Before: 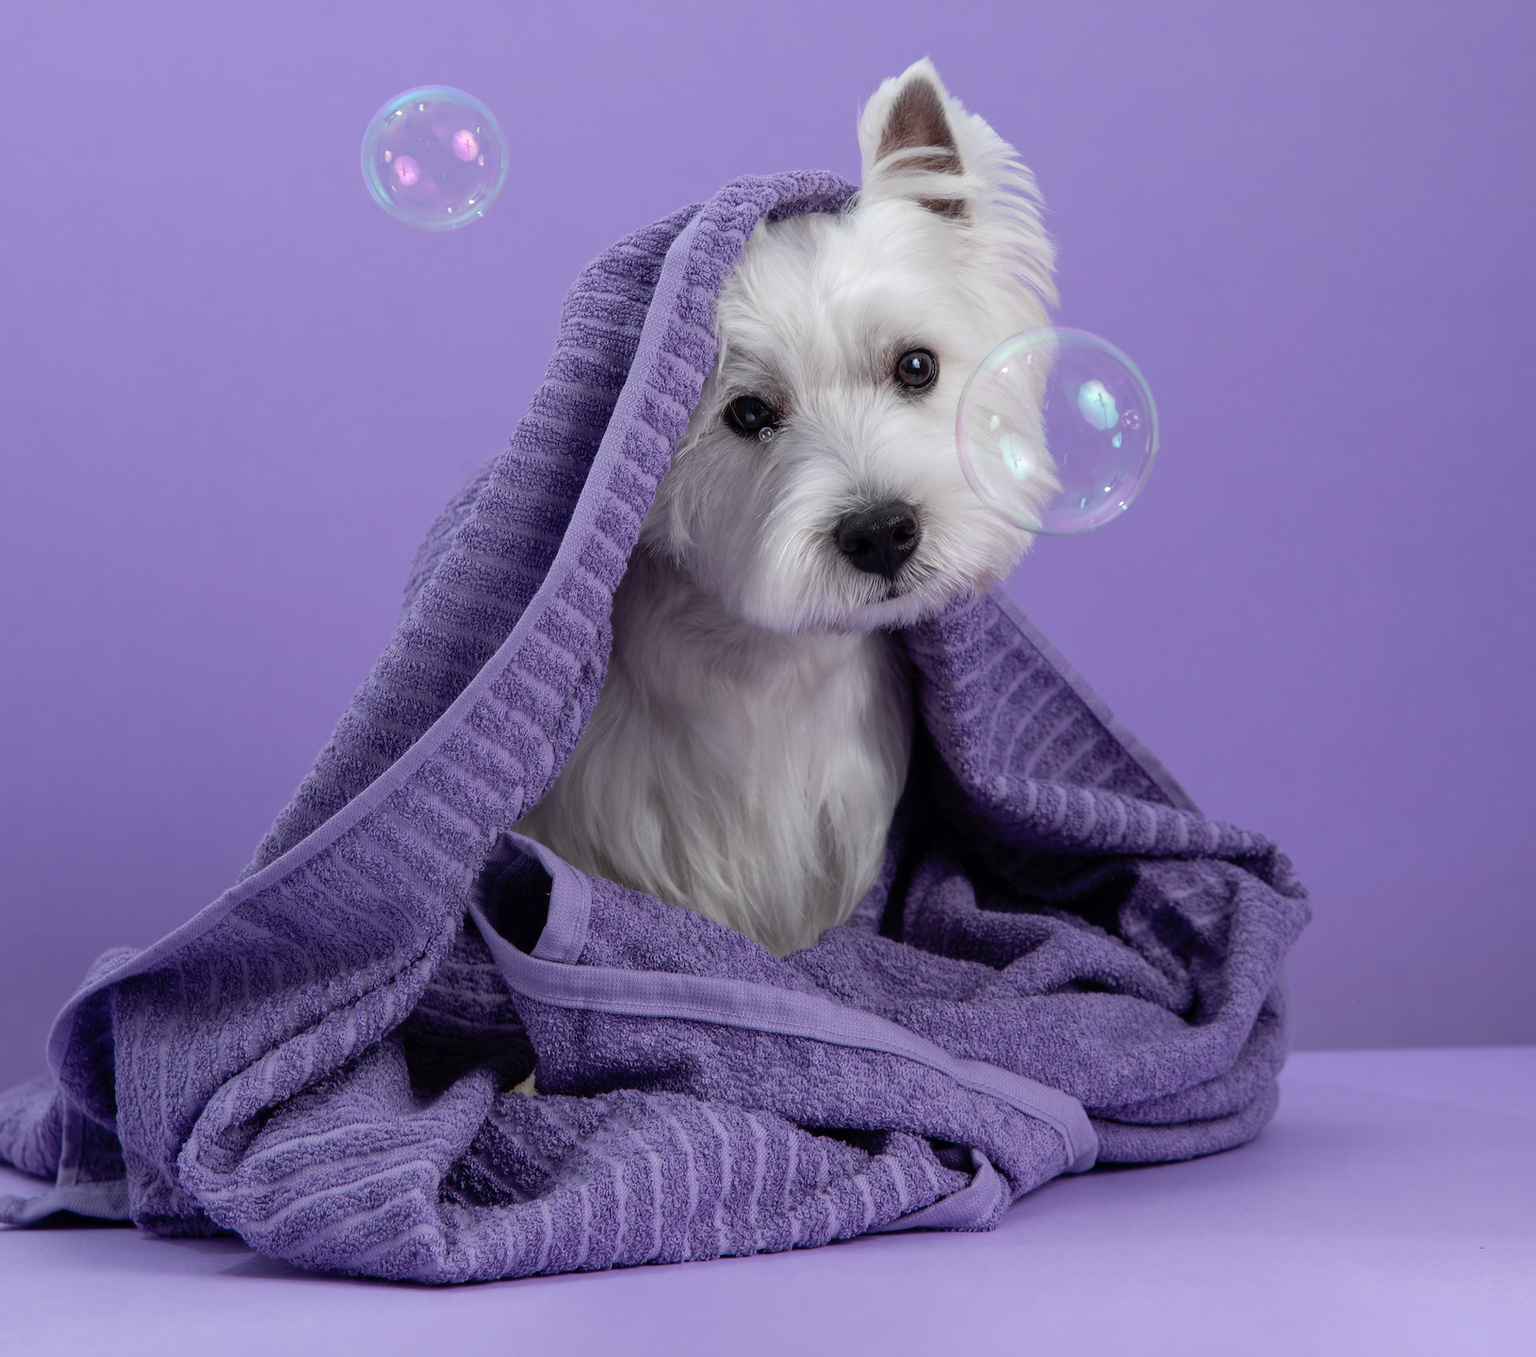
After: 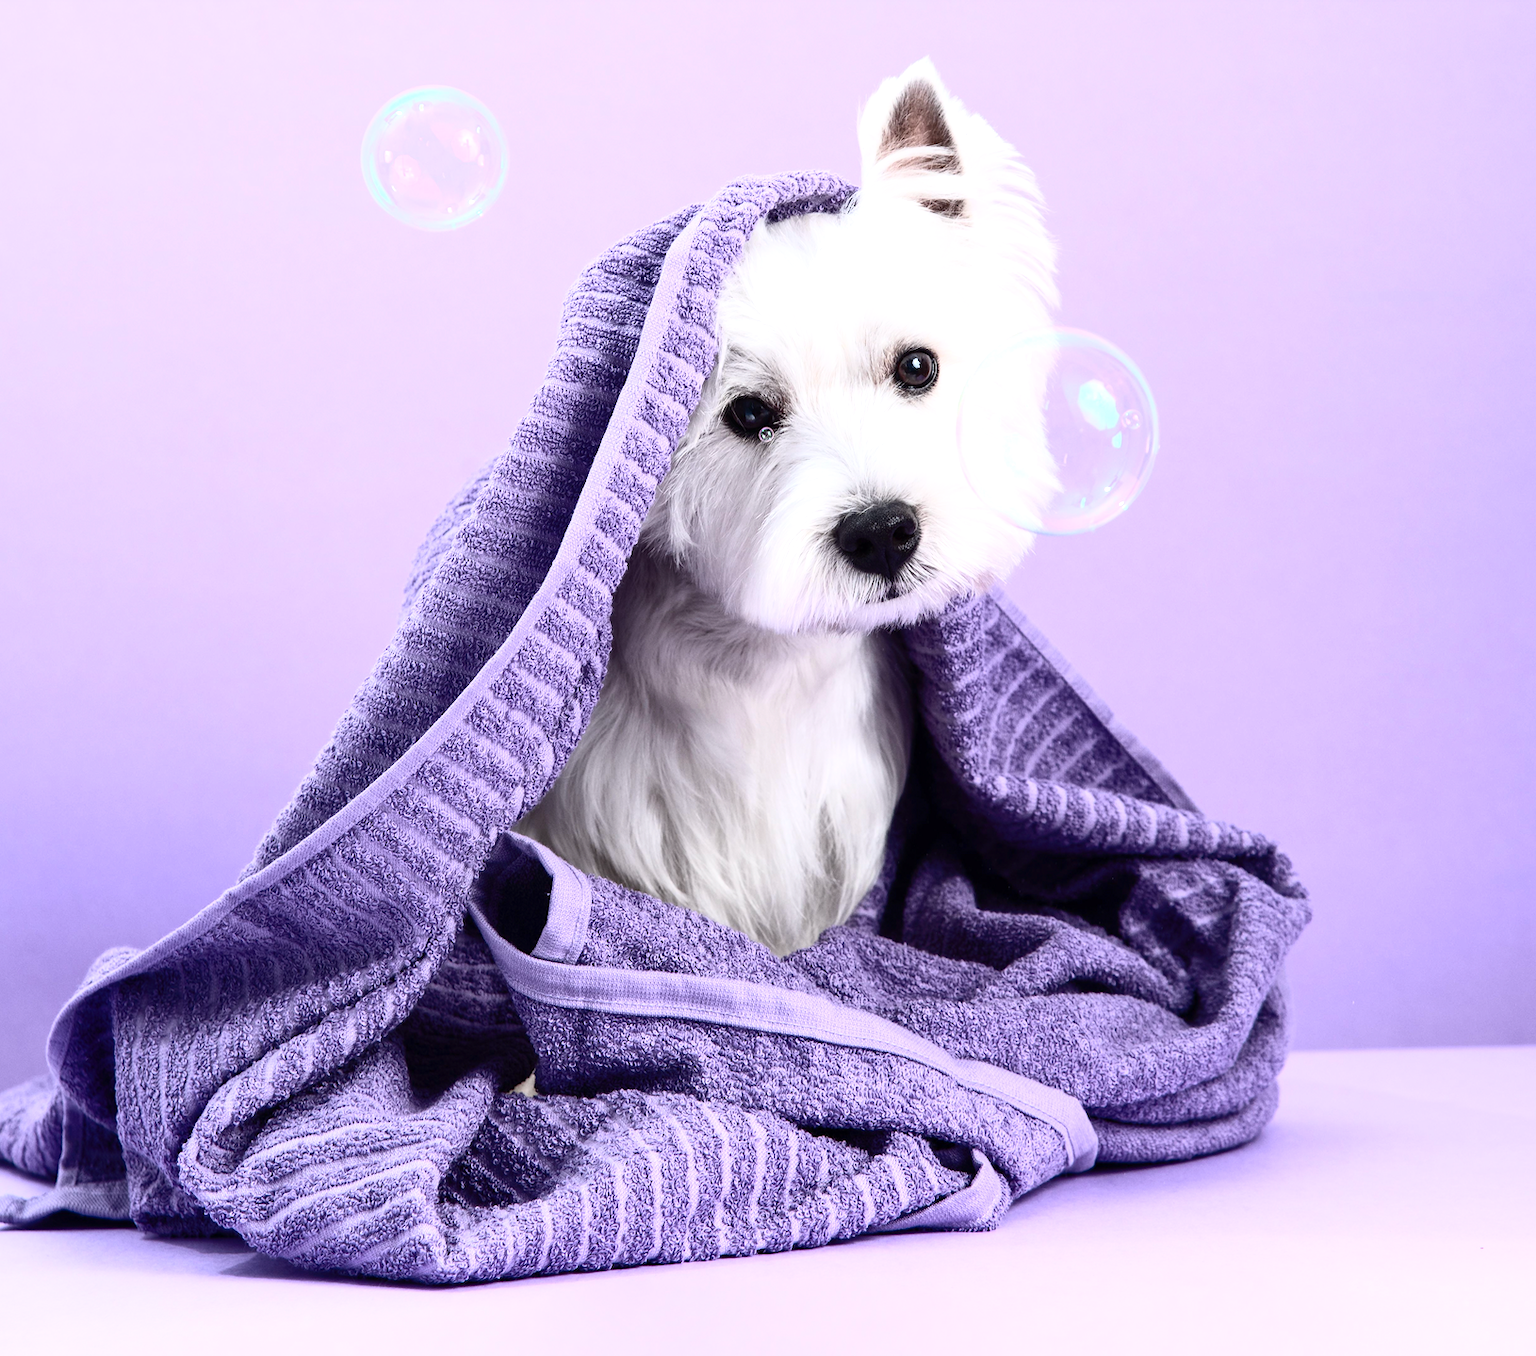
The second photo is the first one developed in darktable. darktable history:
exposure: exposure 0.95 EV, compensate highlight preservation false
contrast brightness saturation: contrast 0.39, brightness 0.1
